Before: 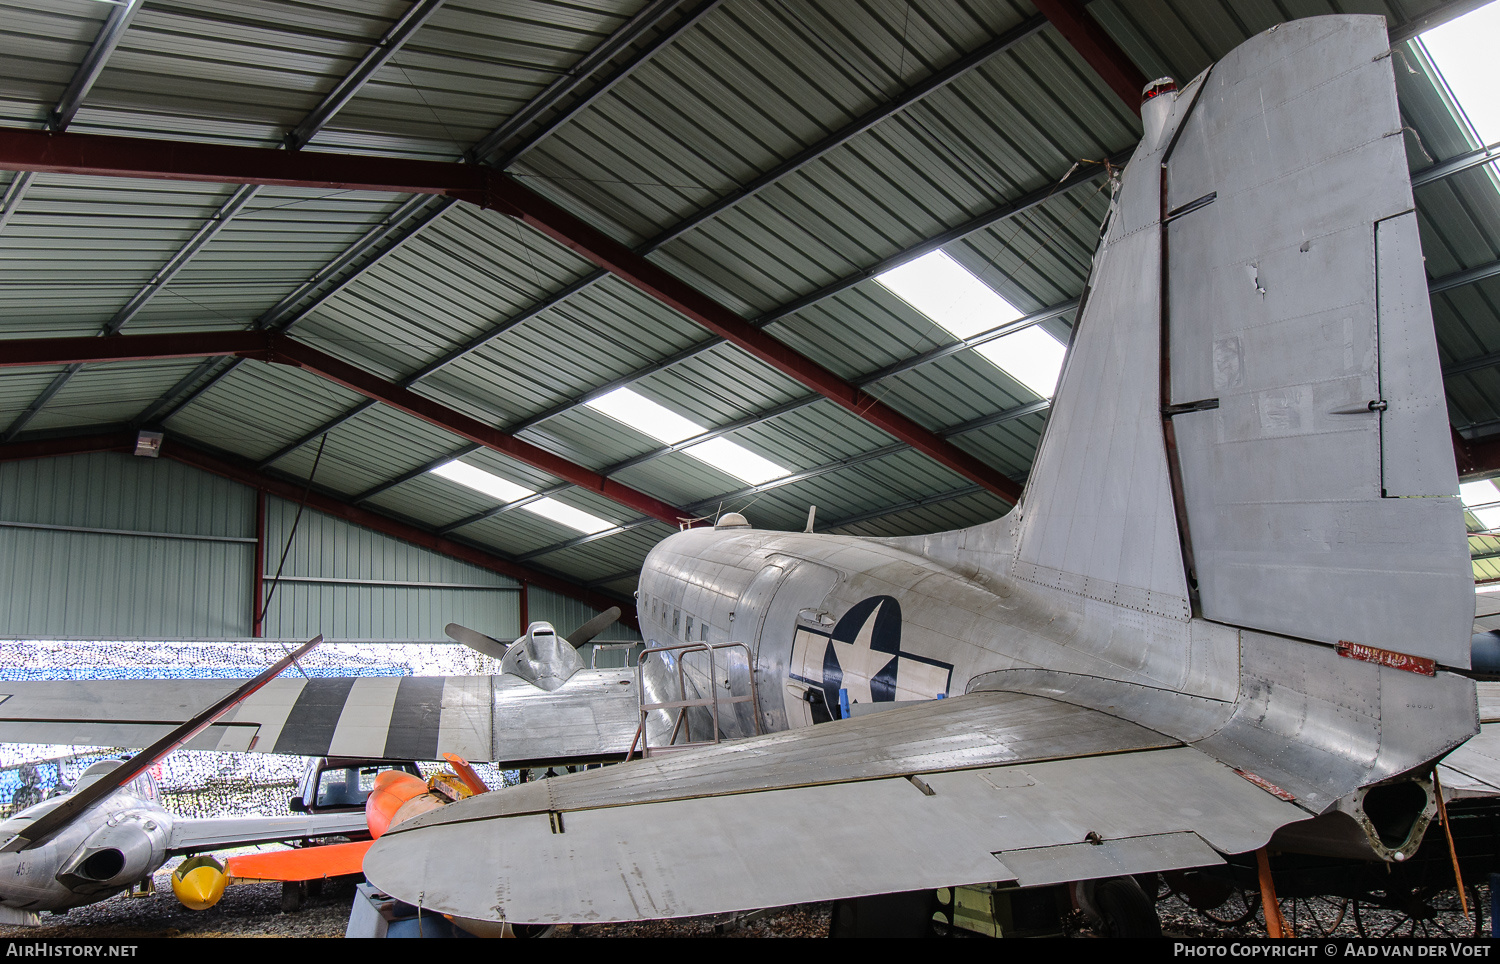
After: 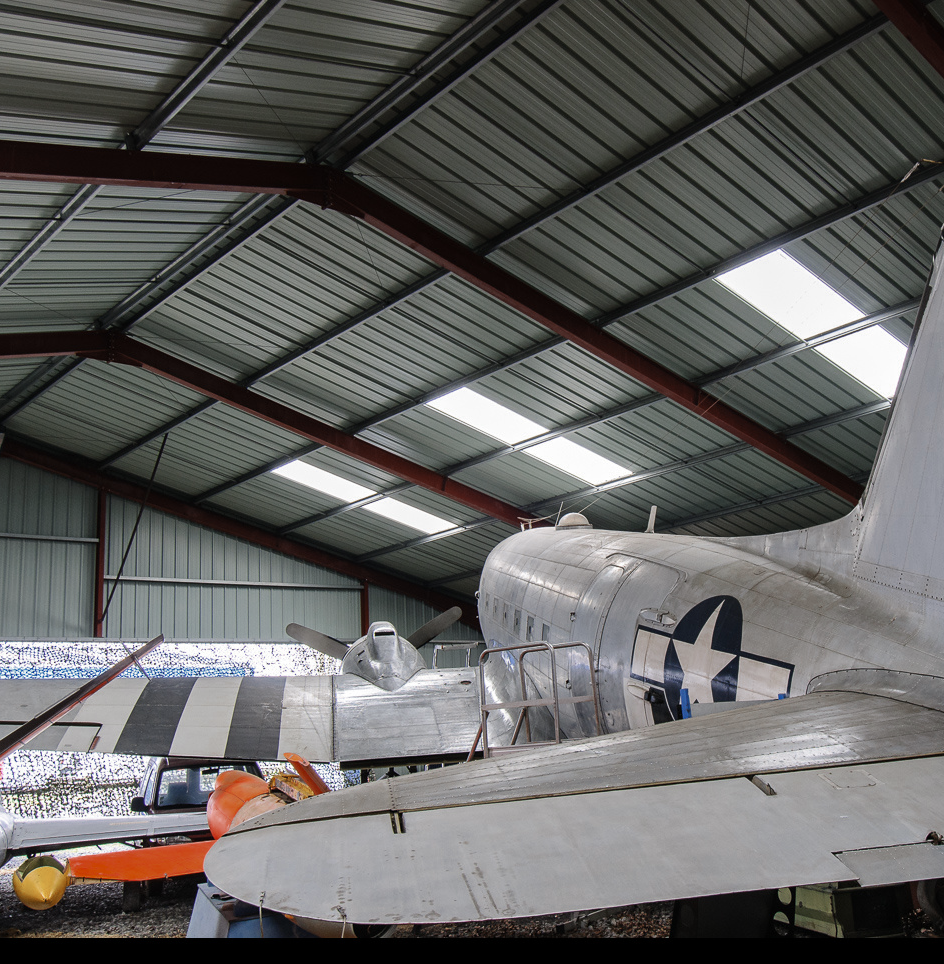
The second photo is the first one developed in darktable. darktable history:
color zones: curves: ch0 [(0, 0.5) (0.125, 0.4) (0.25, 0.5) (0.375, 0.4) (0.5, 0.4) (0.625, 0.35) (0.75, 0.35) (0.875, 0.5)]; ch1 [(0, 0.35) (0.125, 0.45) (0.25, 0.35) (0.375, 0.35) (0.5, 0.35) (0.625, 0.35) (0.75, 0.45) (0.875, 0.35)]; ch2 [(0, 0.6) (0.125, 0.5) (0.25, 0.5) (0.375, 0.6) (0.5, 0.6) (0.625, 0.5) (0.75, 0.5) (0.875, 0.5)]
crop: left 10.609%, right 26.421%
